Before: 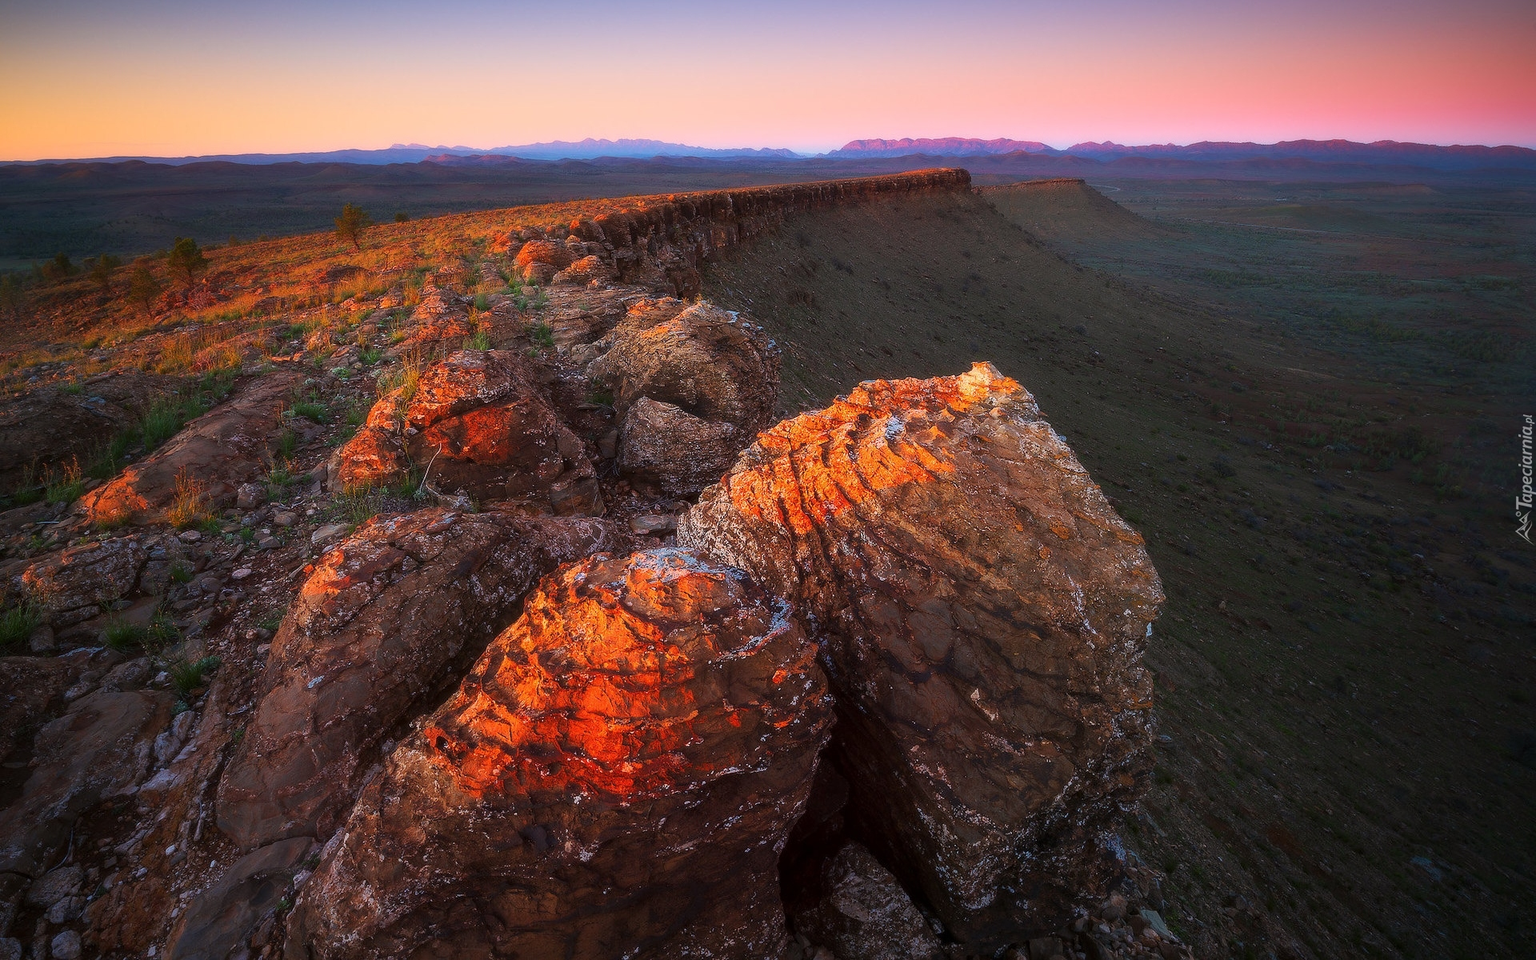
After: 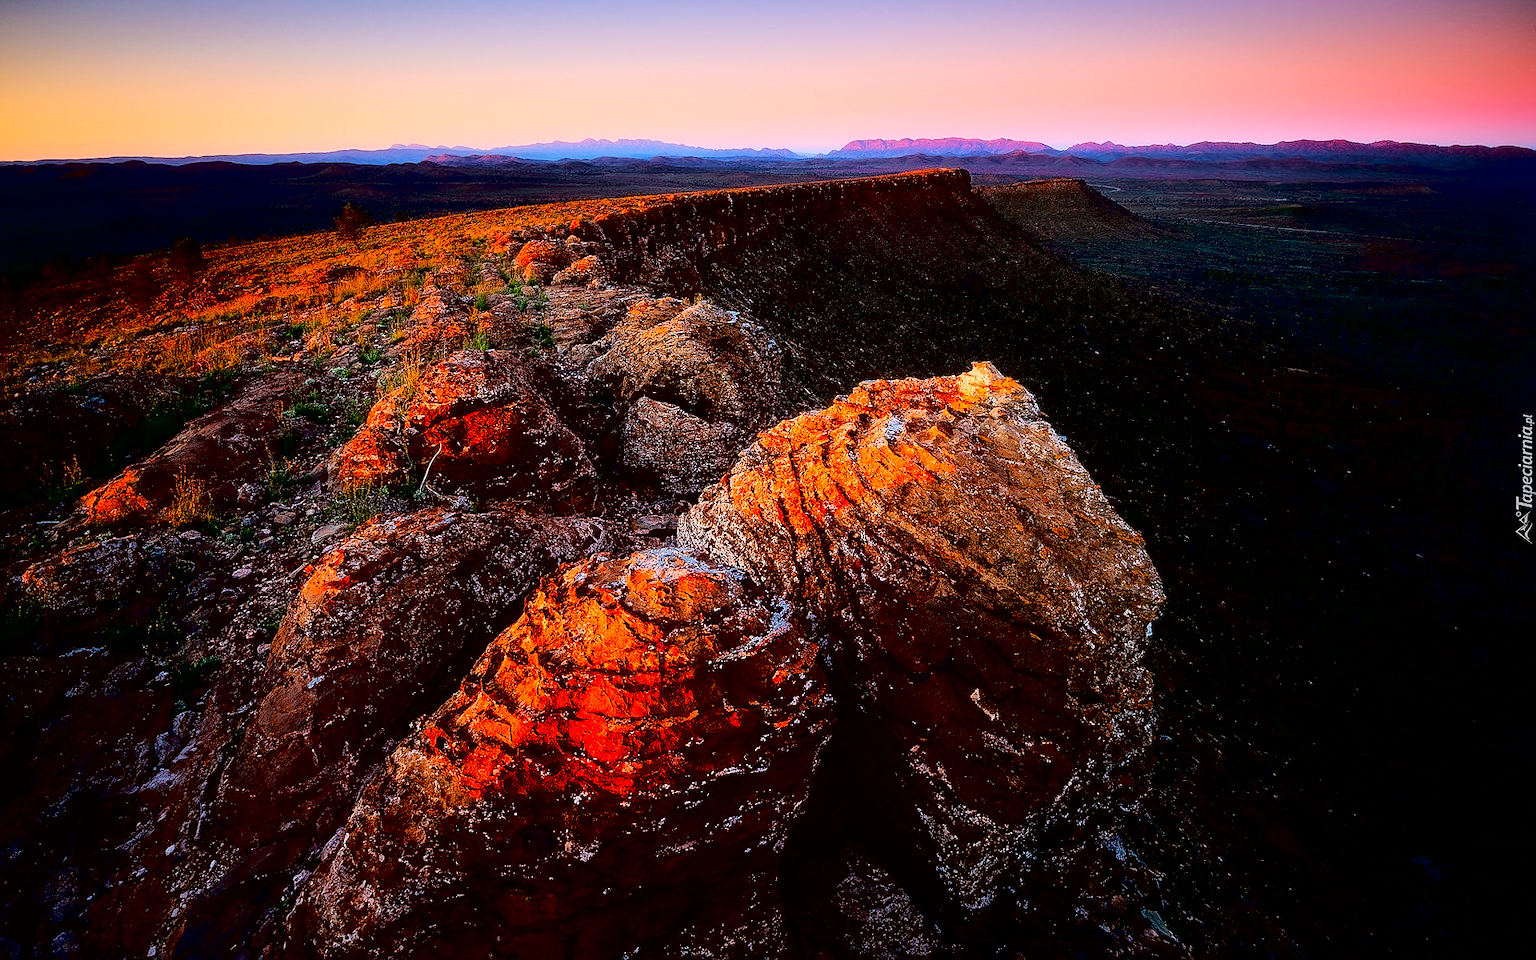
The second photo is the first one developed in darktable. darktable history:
tone curve: curves: ch0 [(0, 0) (0.003, 0.002) (0.011, 0.008) (0.025, 0.016) (0.044, 0.026) (0.069, 0.04) (0.1, 0.061) (0.136, 0.104) (0.177, 0.15) (0.224, 0.22) (0.277, 0.307) (0.335, 0.399) (0.399, 0.492) (0.468, 0.575) (0.543, 0.638) (0.623, 0.701) (0.709, 0.778) (0.801, 0.85) (0.898, 0.934) (1, 1)], color space Lab, linked channels, preserve colors none
exposure: black level correction 0.047, exposure 0.012 EV, compensate highlight preservation false
sharpen: on, module defaults
